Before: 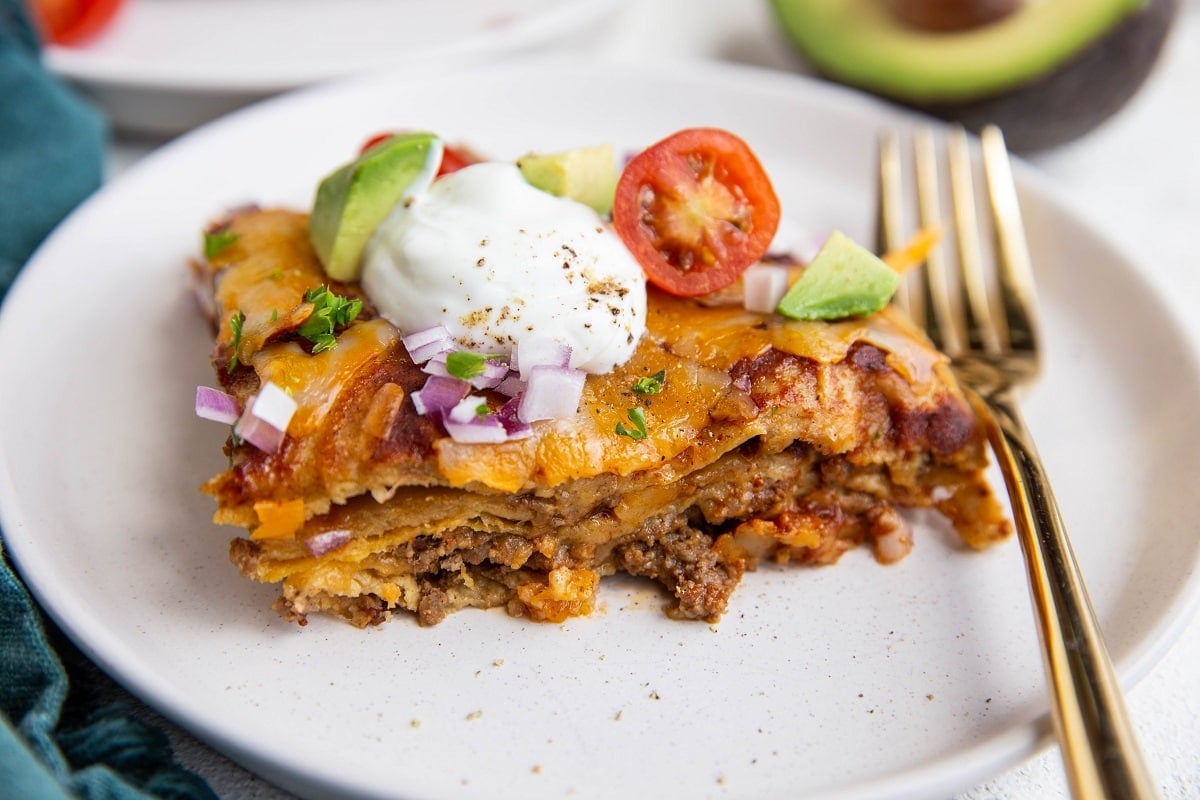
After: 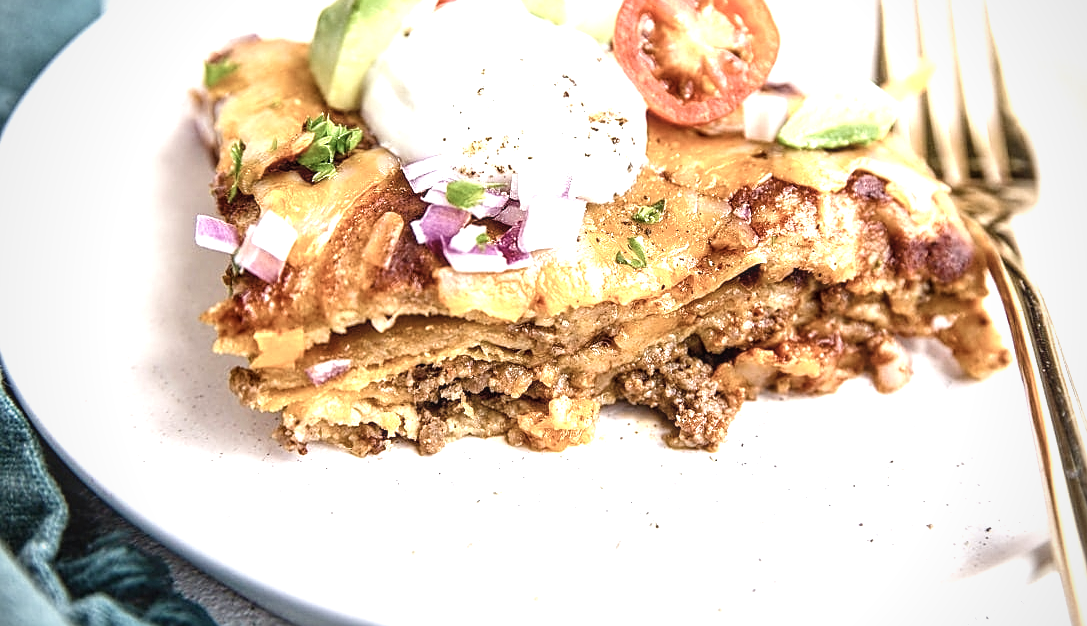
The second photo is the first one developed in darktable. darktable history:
crop: top 21.38%, right 9.356%, bottom 0.248%
local contrast: on, module defaults
velvia: strength 16.6%
color balance rgb: perceptual saturation grading › global saturation 20%, perceptual saturation grading › highlights -25.332%, perceptual saturation grading › shadows 24.836%
contrast brightness saturation: contrast 0.105, saturation -0.366
vignetting: brightness -0.289, unbound false
sharpen: amount 0.496
exposure: black level correction 0, exposure 1.199 EV, compensate highlight preservation false
